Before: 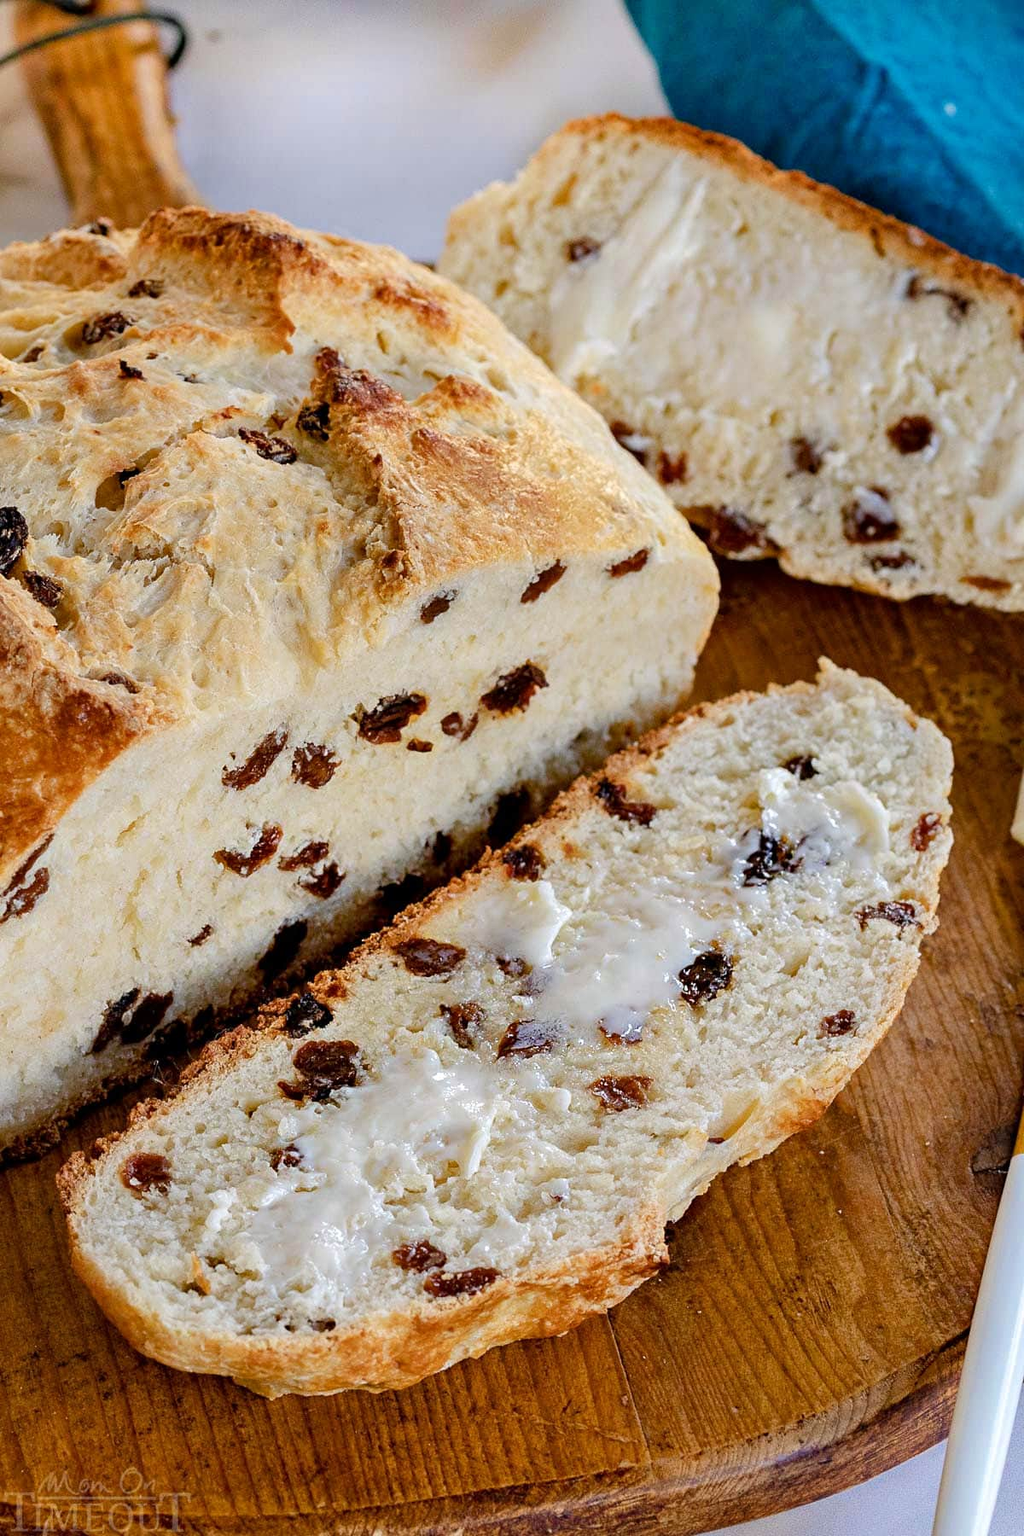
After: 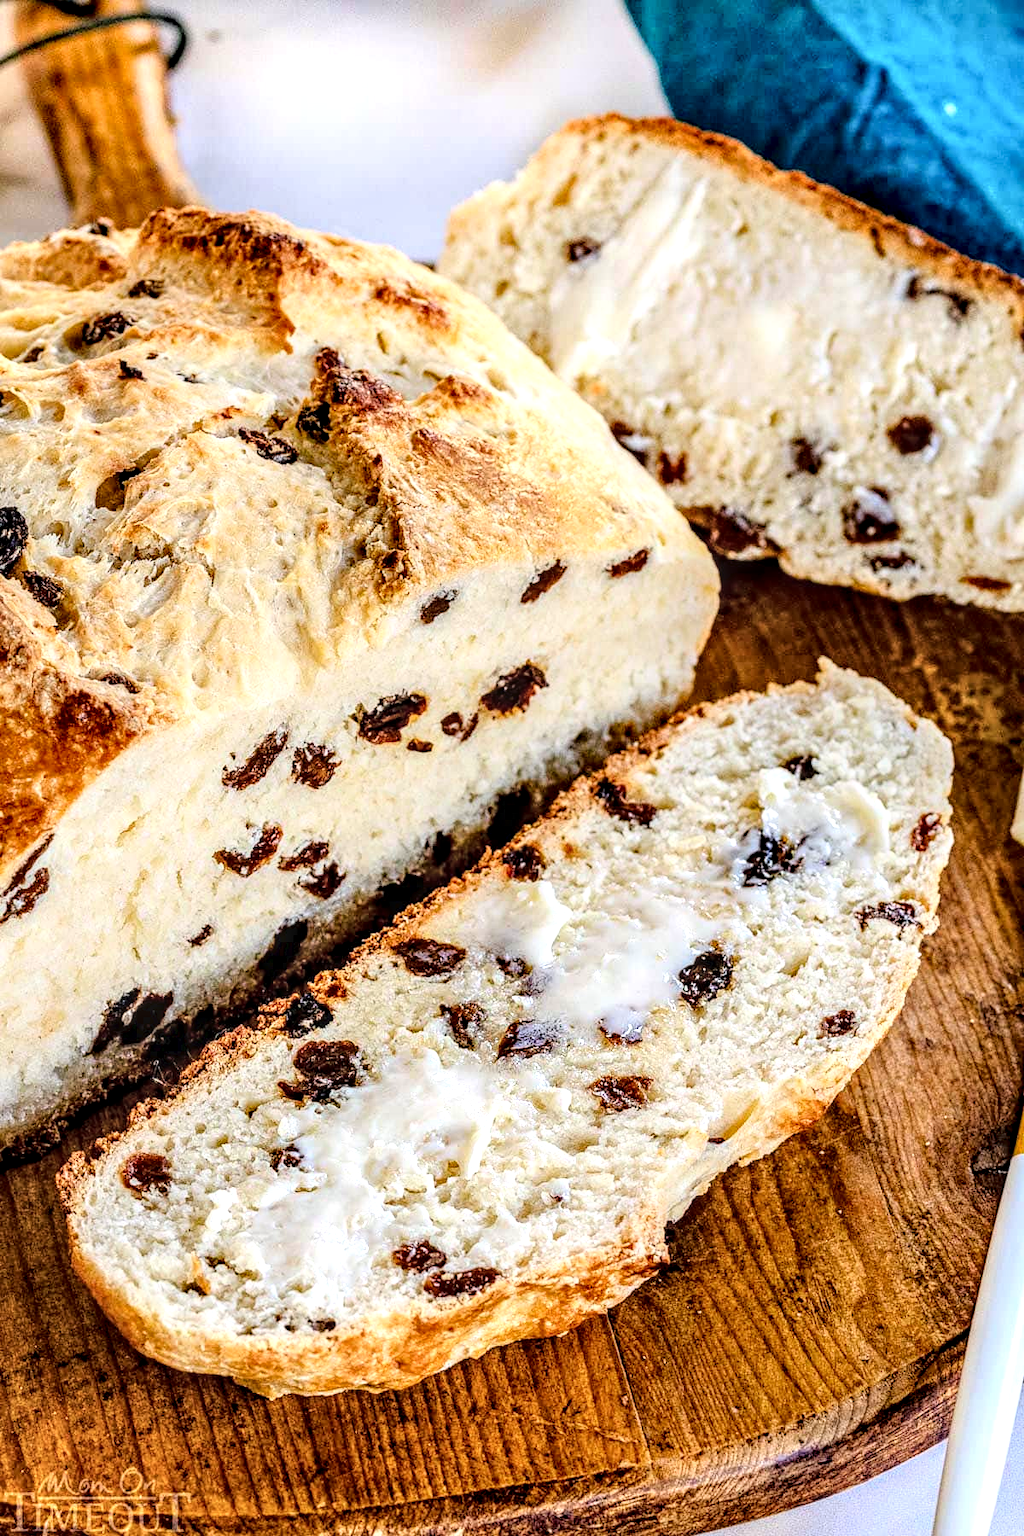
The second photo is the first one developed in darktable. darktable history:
base curve: curves: ch0 [(0, 0) (0.028, 0.03) (0.121, 0.232) (0.46, 0.748) (0.859, 0.968) (1, 1)]
local contrast: highlights 13%, shadows 37%, detail 184%, midtone range 0.467
tone curve: curves: ch0 [(0, 0) (0.003, 0.022) (0.011, 0.027) (0.025, 0.038) (0.044, 0.056) (0.069, 0.081) (0.1, 0.11) (0.136, 0.145) (0.177, 0.185) (0.224, 0.229) (0.277, 0.278) (0.335, 0.335) (0.399, 0.399) (0.468, 0.468) (0.543, 0.543) (0.623, 0.623) (0.709, 0.705) (0.801, 0.793) (0.898, 0.887) (1, 1)], preserve colors none
